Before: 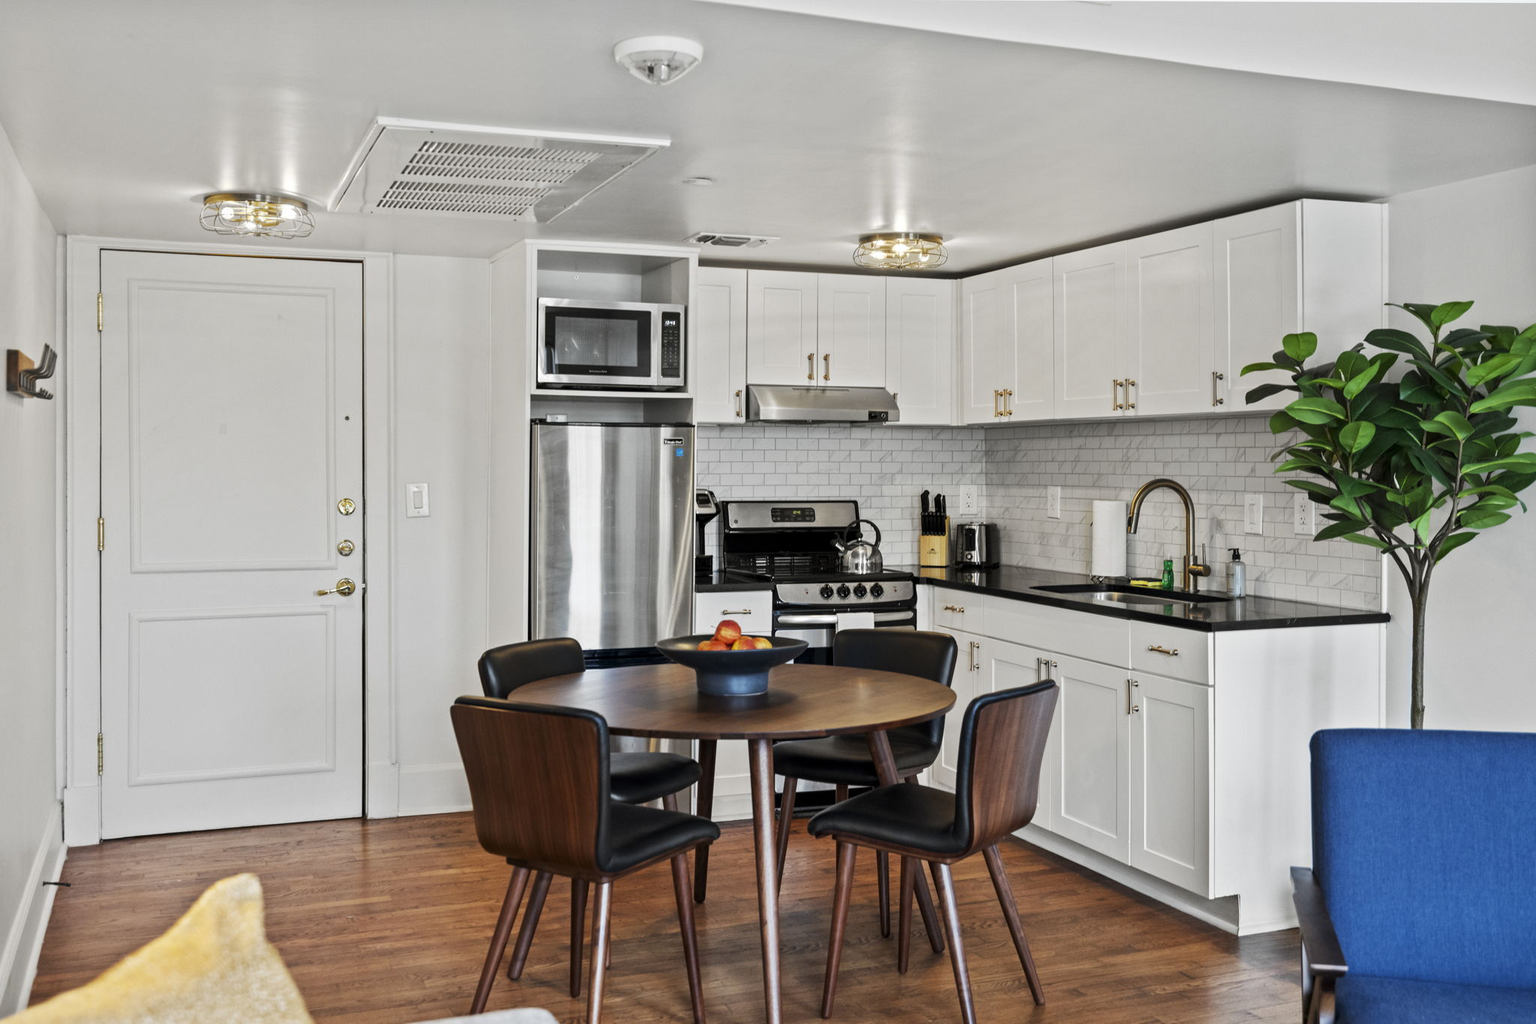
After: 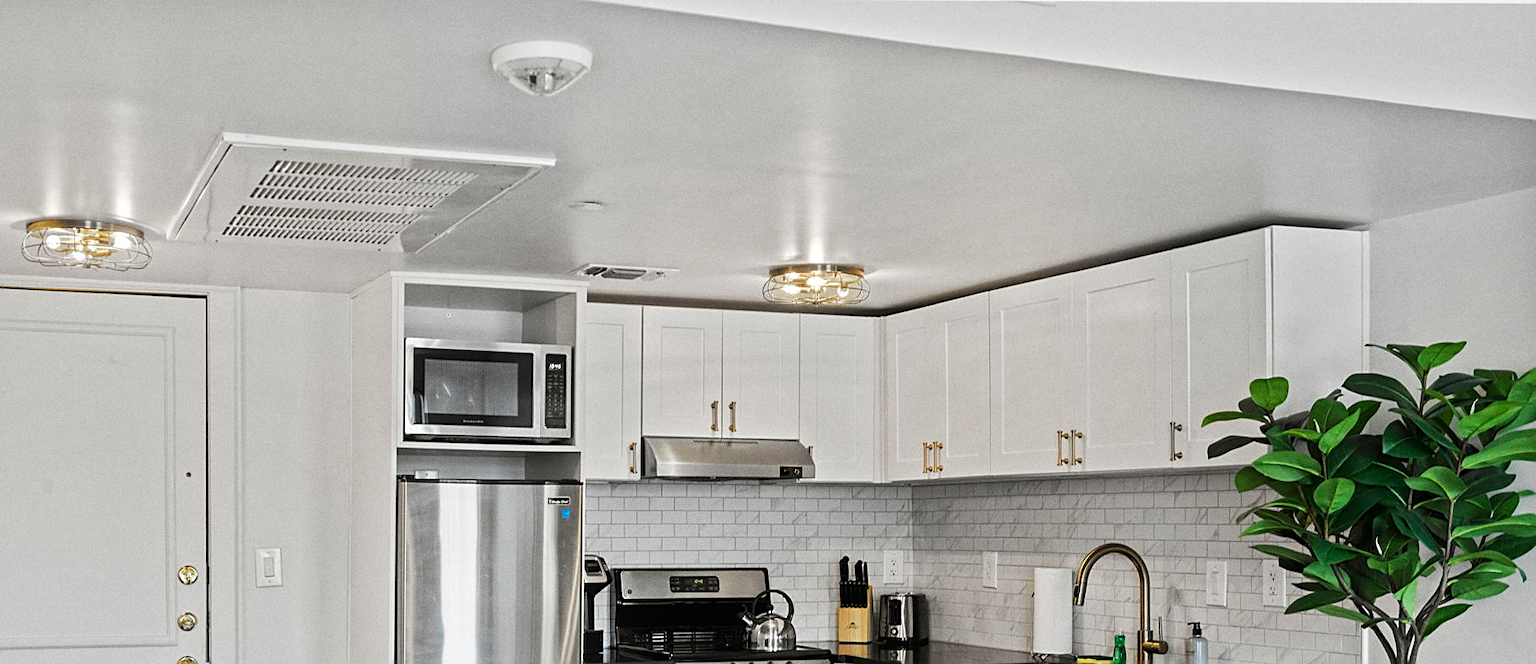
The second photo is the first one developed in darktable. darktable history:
sharpen: on, module defaults
grain: coarseness 0.09 ISO
bloom: size 15%, threshold 97%, strength 7%
crop and rotate: left 11.812%, bottom 42.776%
